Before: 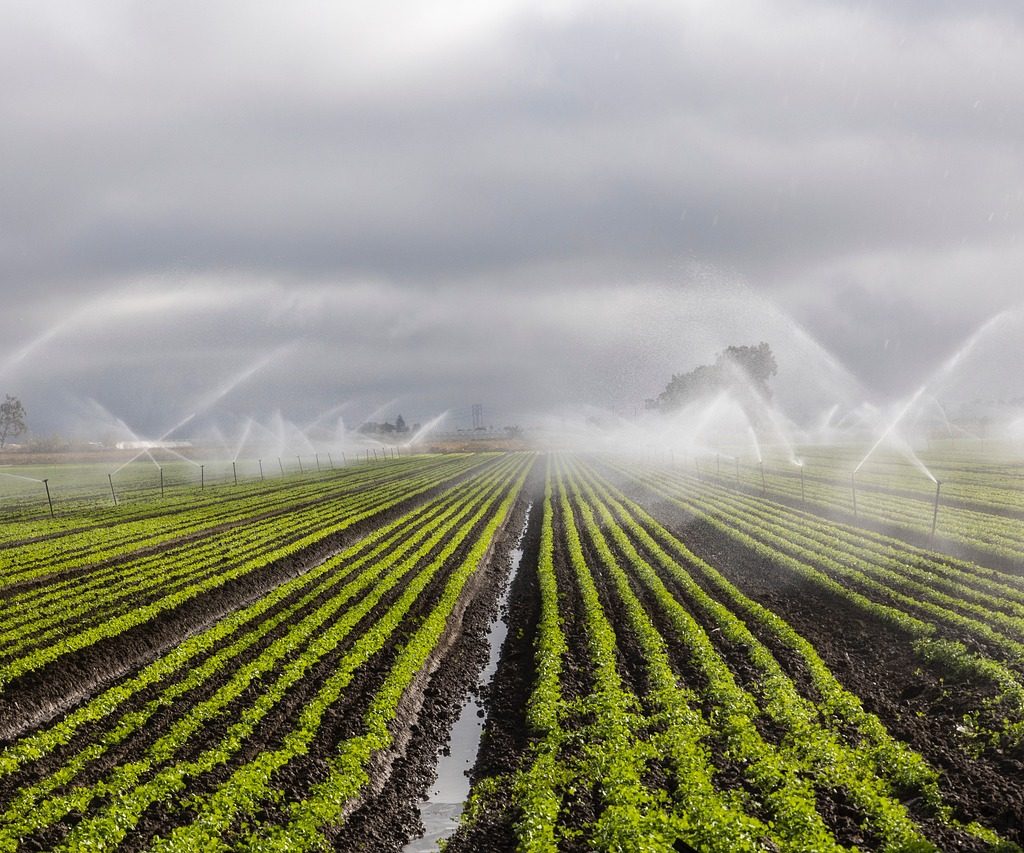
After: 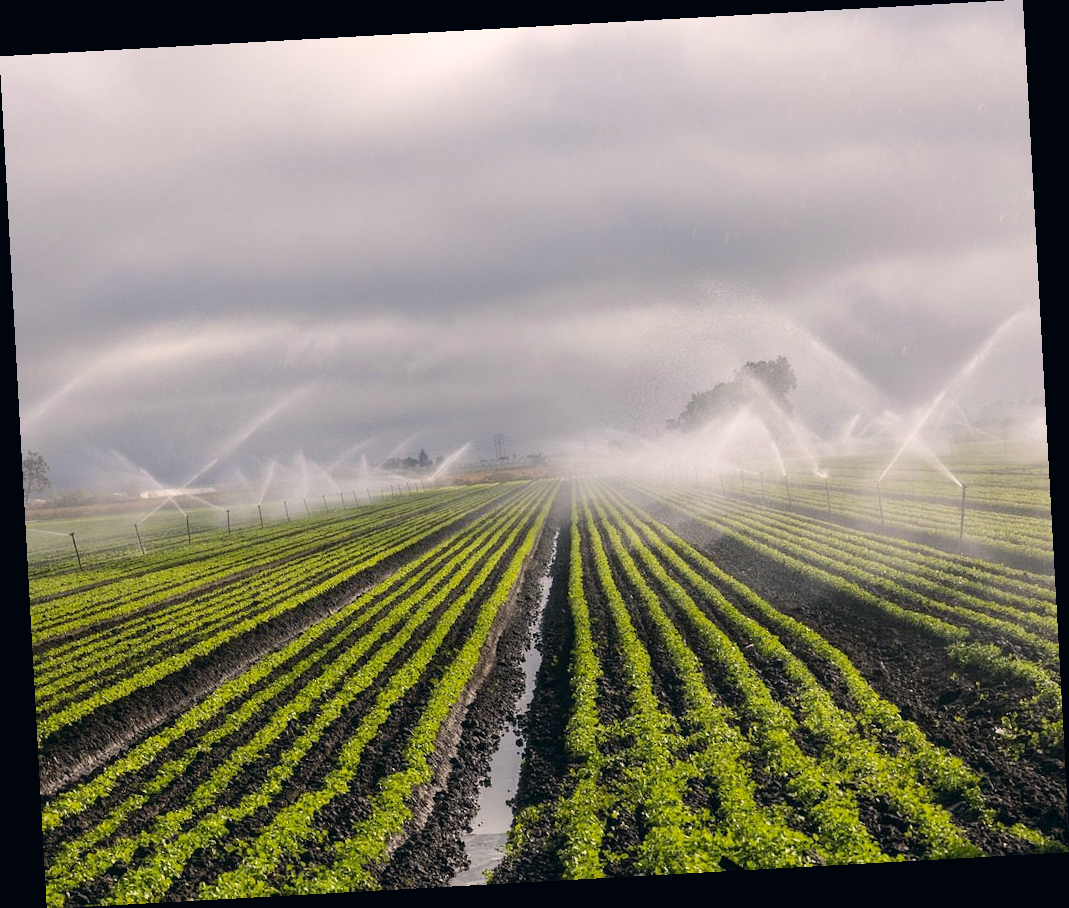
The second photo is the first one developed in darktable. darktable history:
rotate and perspective: rotation -3.18°, automatic cropping off
color correction: highlights a* 5.38, highlights b* 5.3, shadows a* -4.26, shadows b* -5.11
